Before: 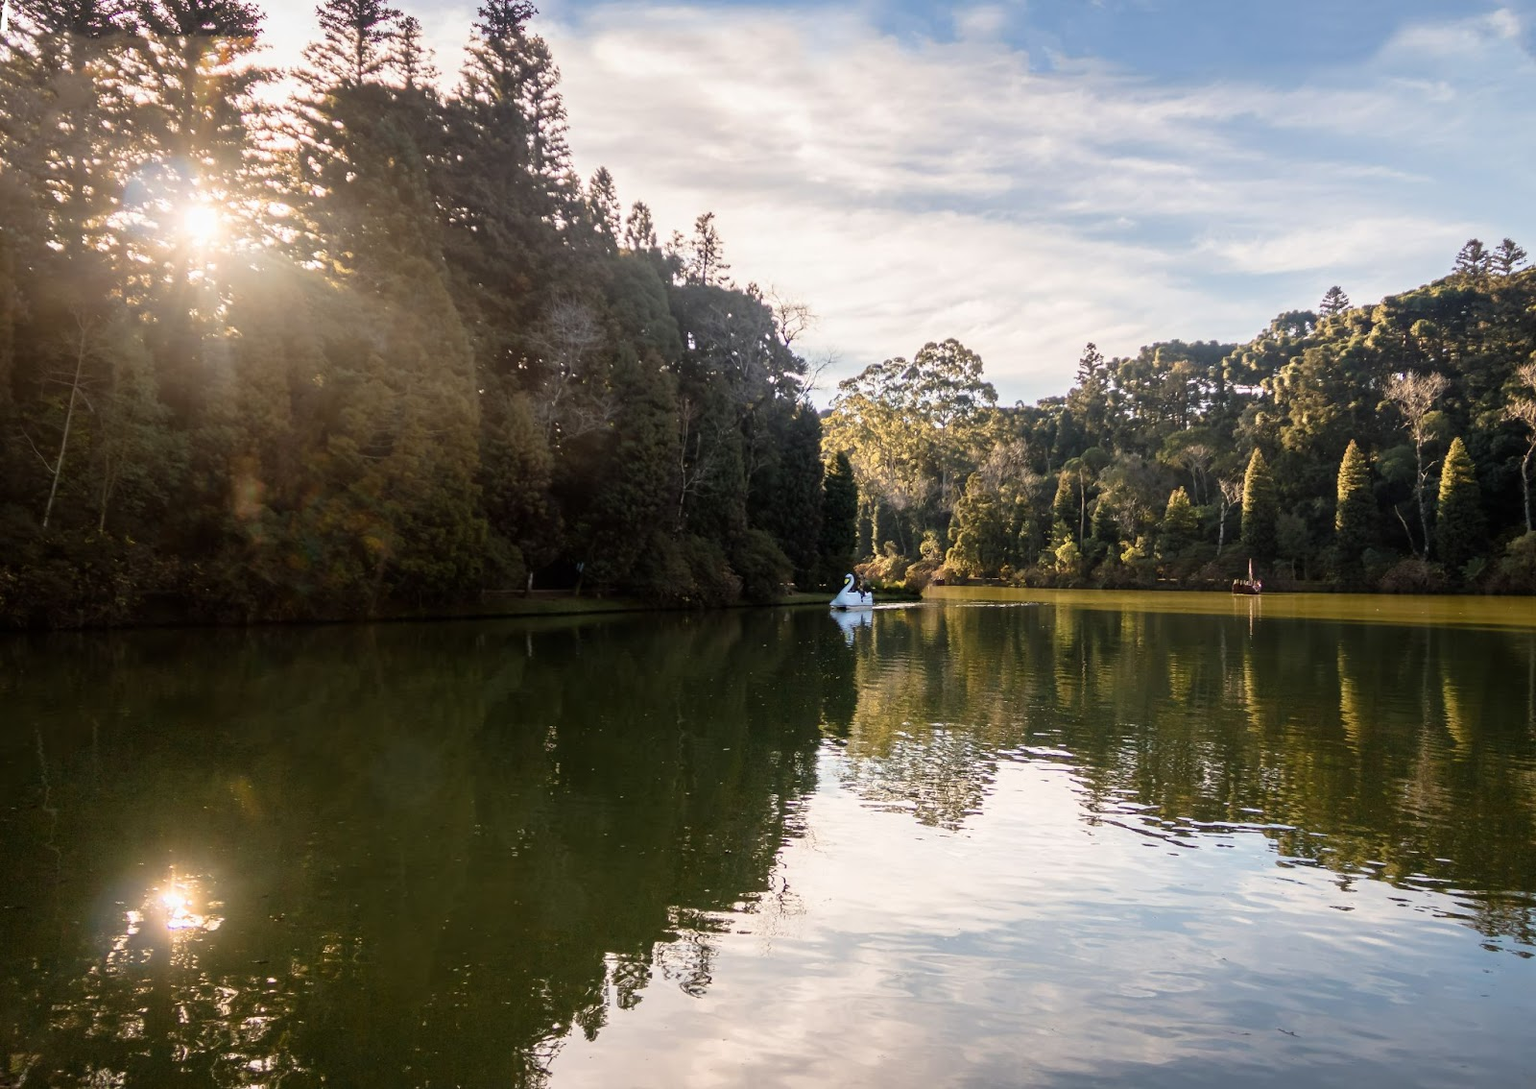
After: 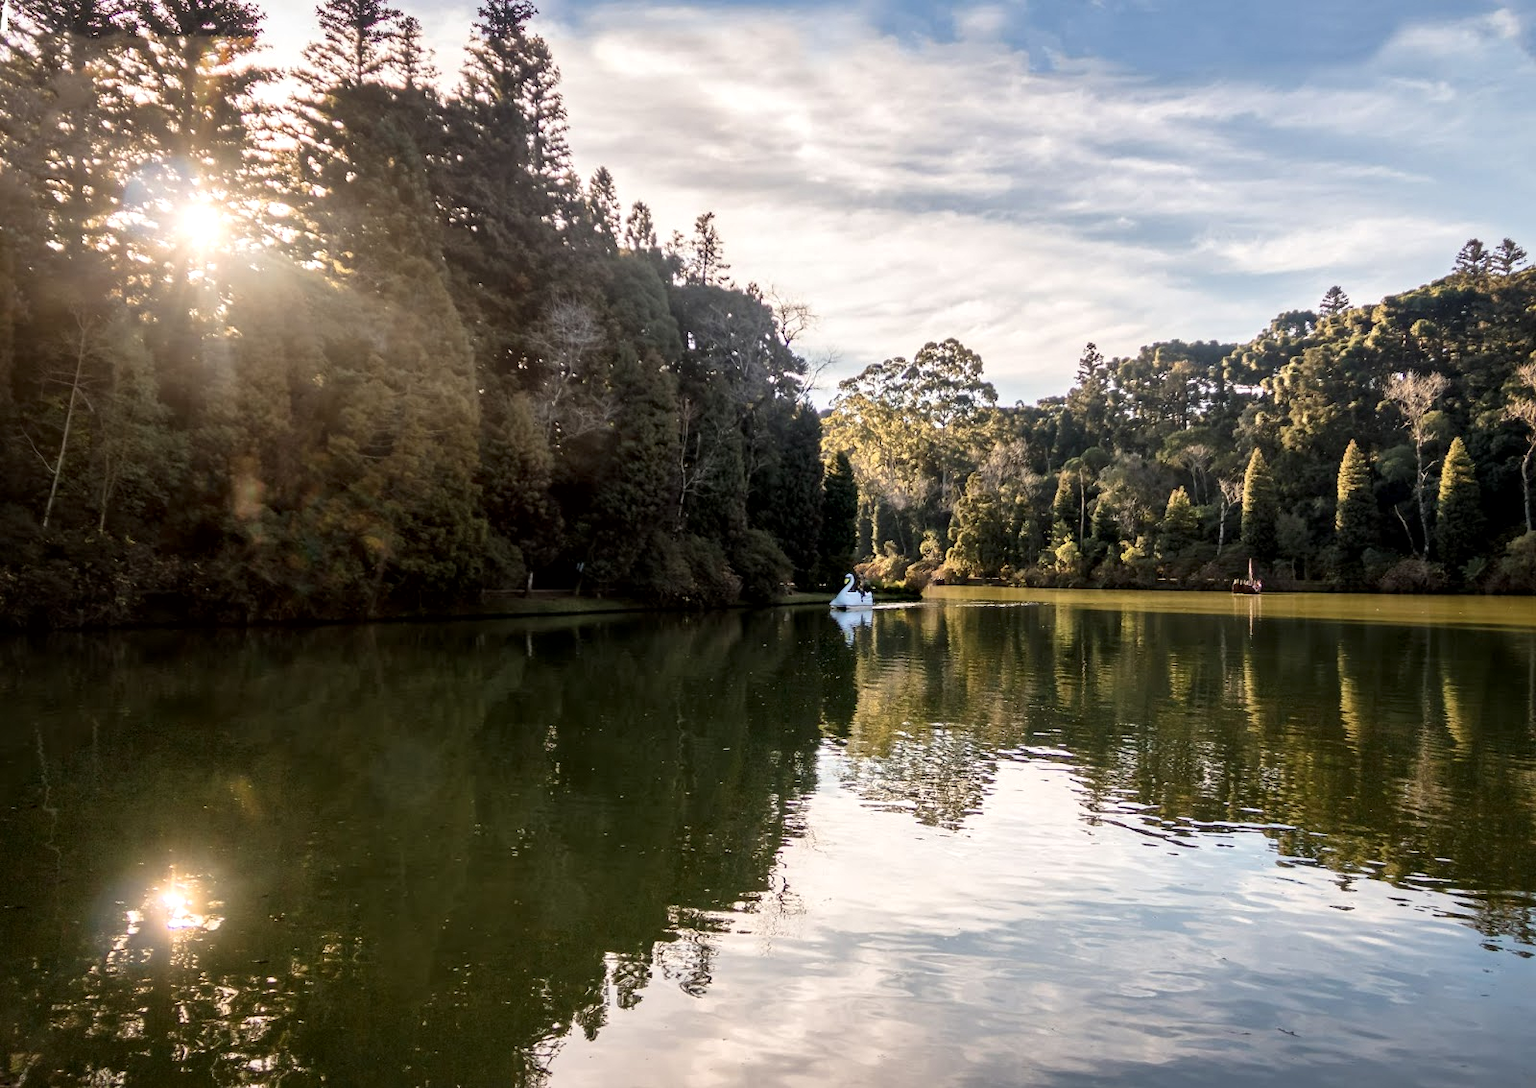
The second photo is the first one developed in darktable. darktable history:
local contrast: mode bilateral grid, contrast 26, coarseness 46, detail 151%, midtone range 0.2
contrast brightness saturation: contrast 0.046
